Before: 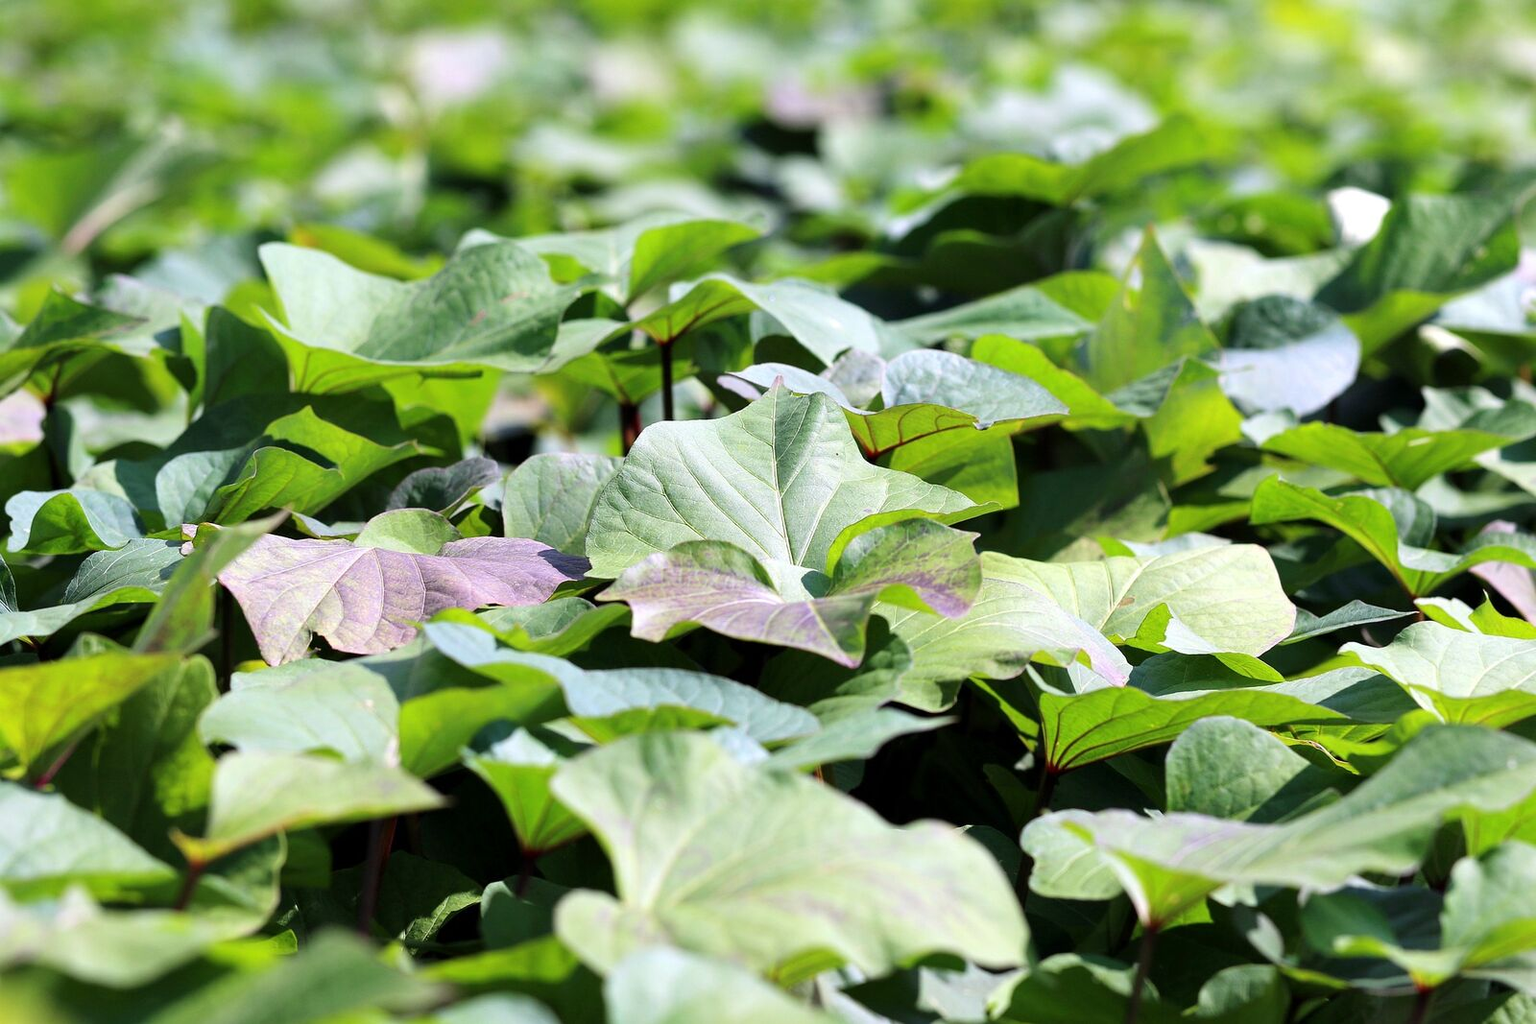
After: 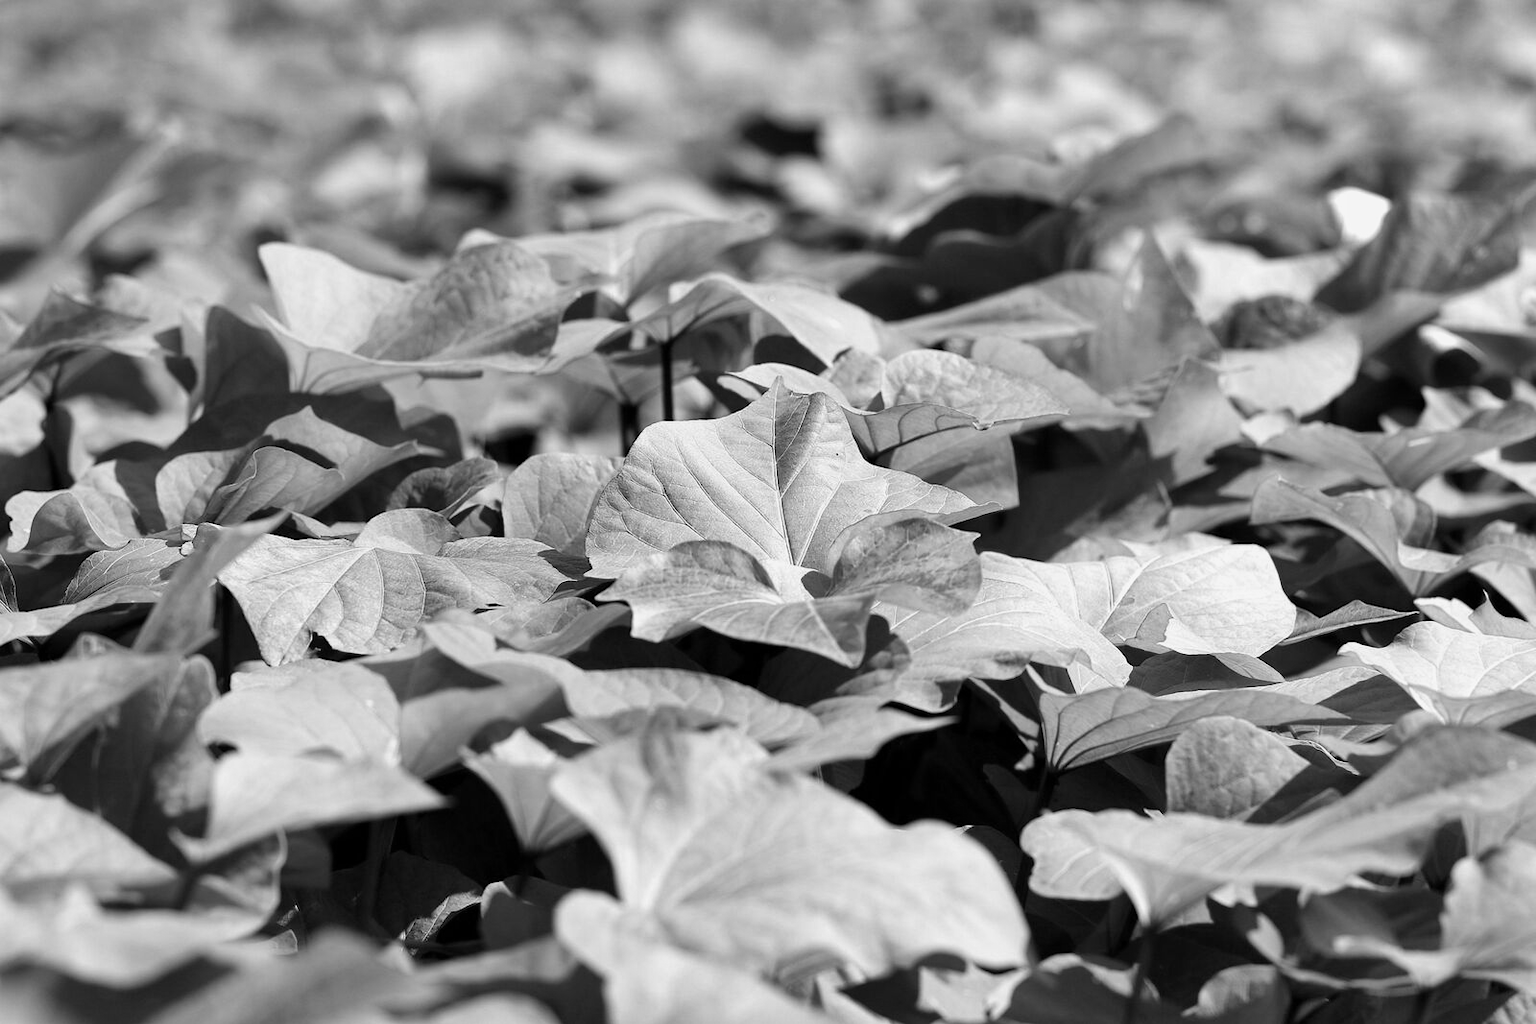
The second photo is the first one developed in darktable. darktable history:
monochrome: a 30.25, b 92.03
shadows and highlights: highlights color adjustment 0%, low approximation 0.01, soften with gaussian
white balance: red 1.045, blue 0.932
